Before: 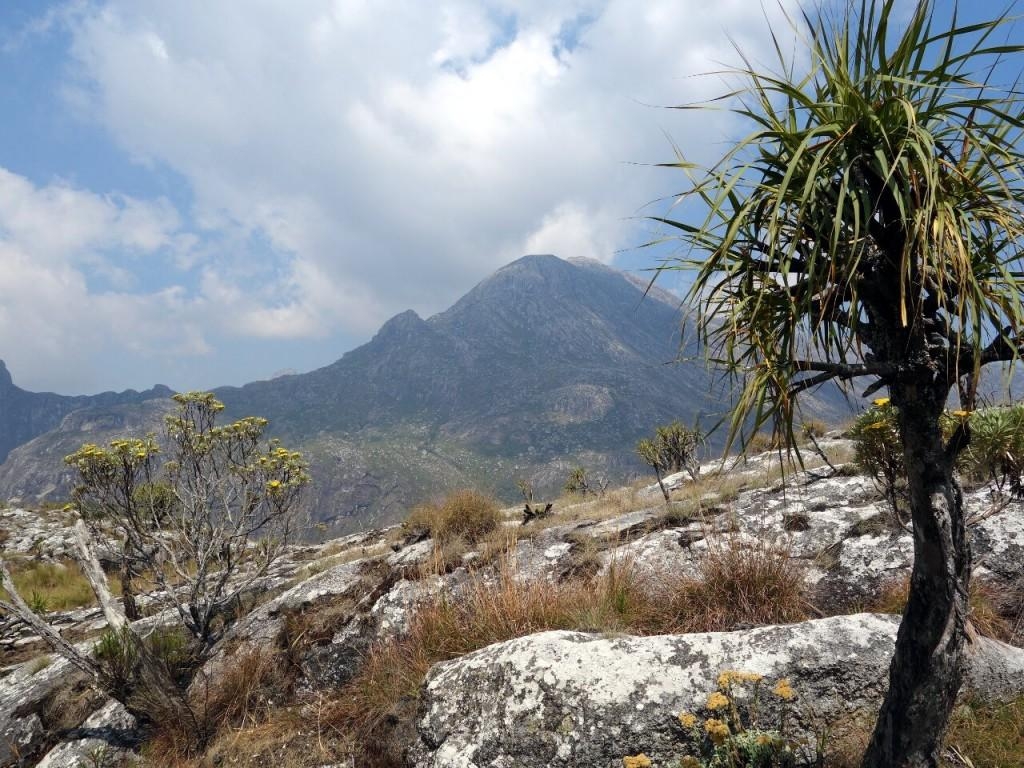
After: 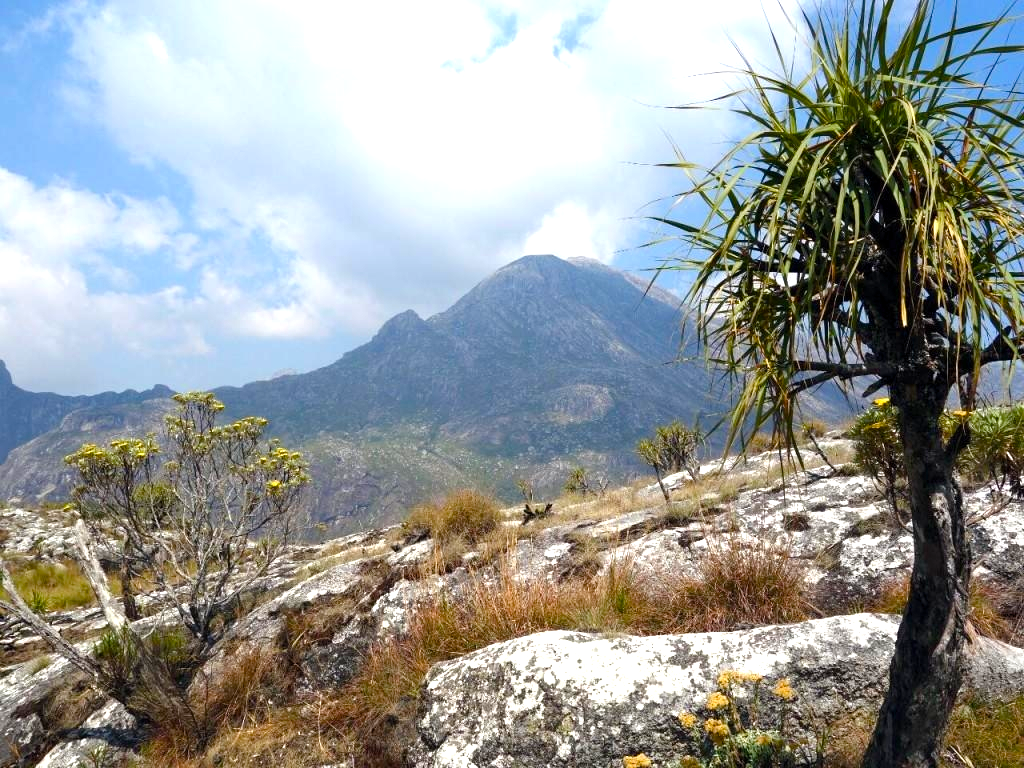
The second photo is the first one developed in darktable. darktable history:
color balance rgb: perceptual saturation grading › global saturation 20%, perceptual saturation grading › highlights -24.975%, perceptual saturation grading › shadows 23.914%, perceptual brilliance grading › global brilliance 18.355%, global vibrance 20%
